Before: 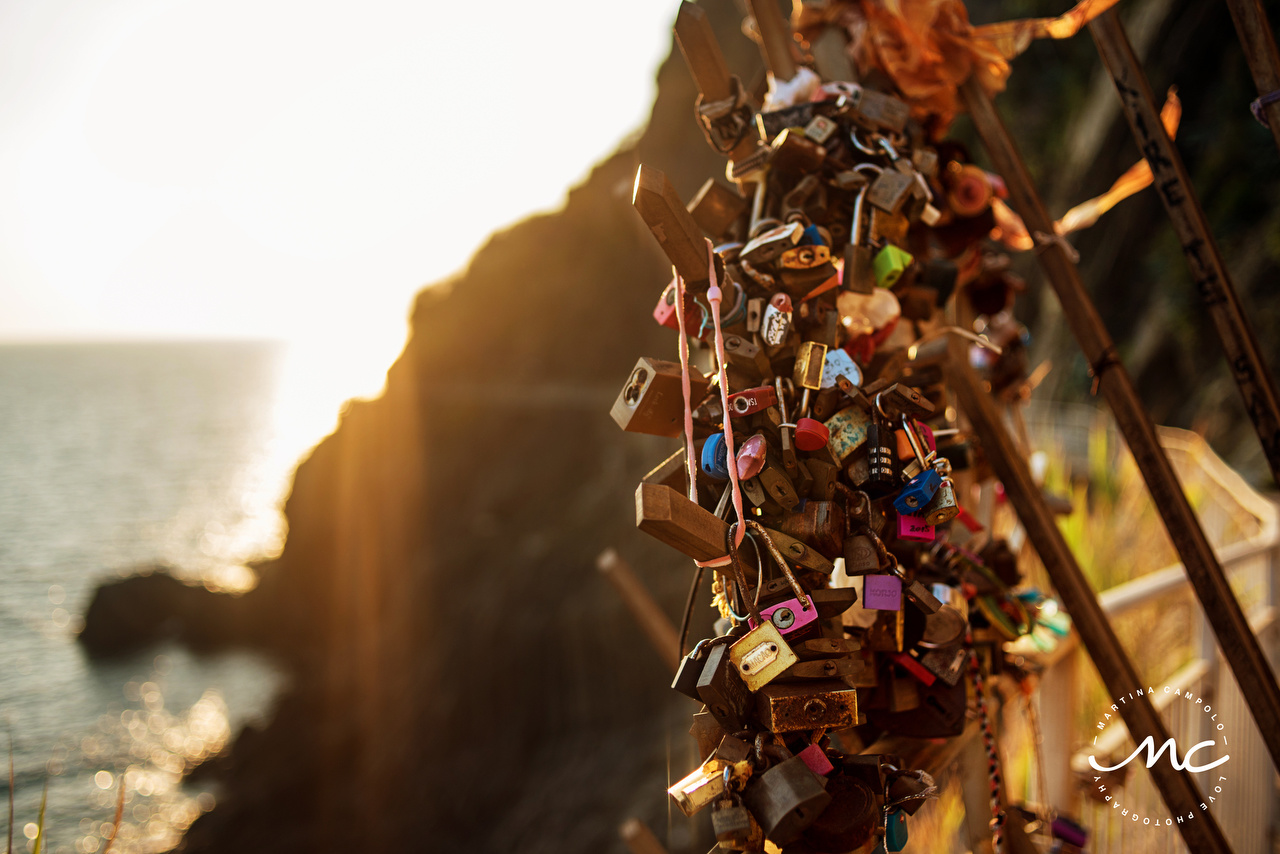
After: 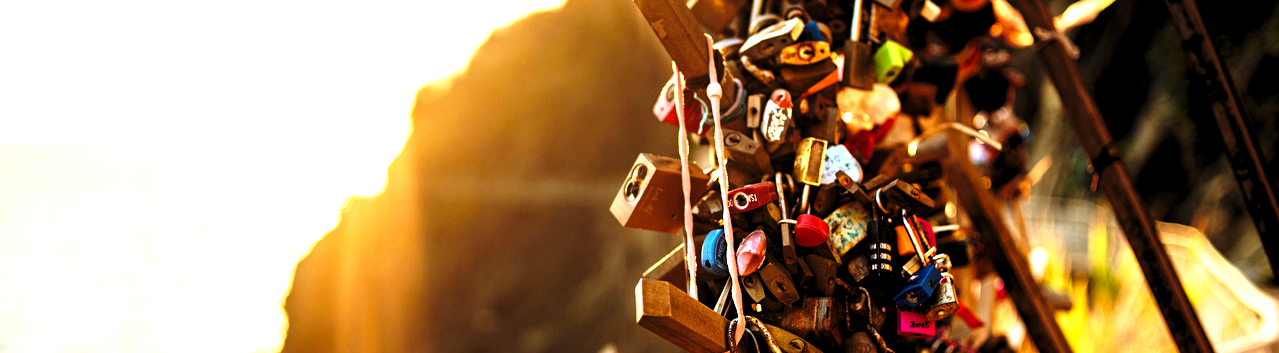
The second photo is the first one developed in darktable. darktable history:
base curve: curves: ch0 [(0, 0) (0.026, 0.03) (0.109, 0.232) (0.351, 0.748) (0.669, 0.968) (1, 1)], preserve colors none
crop and rotate: top 24.098%, bottom 34.524%
levels: levels [0.062, 0.494, 0.925]
